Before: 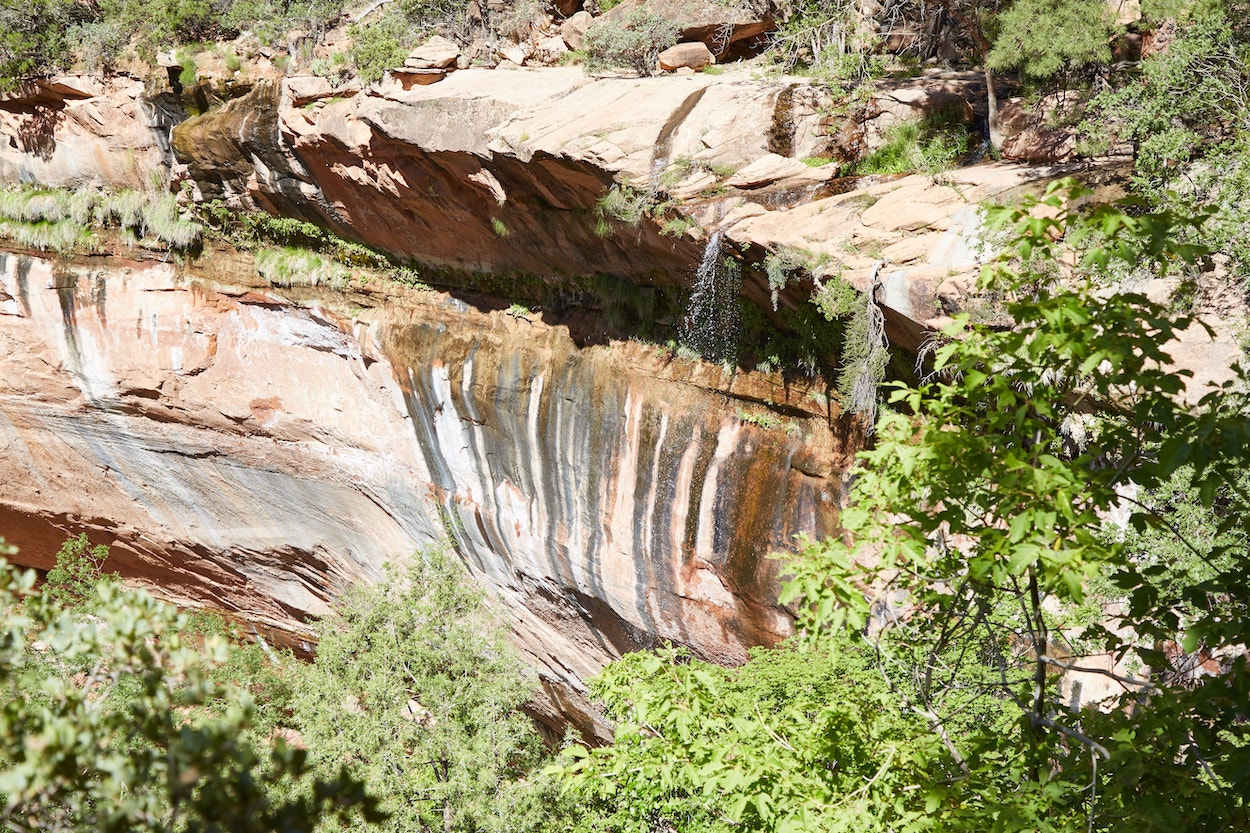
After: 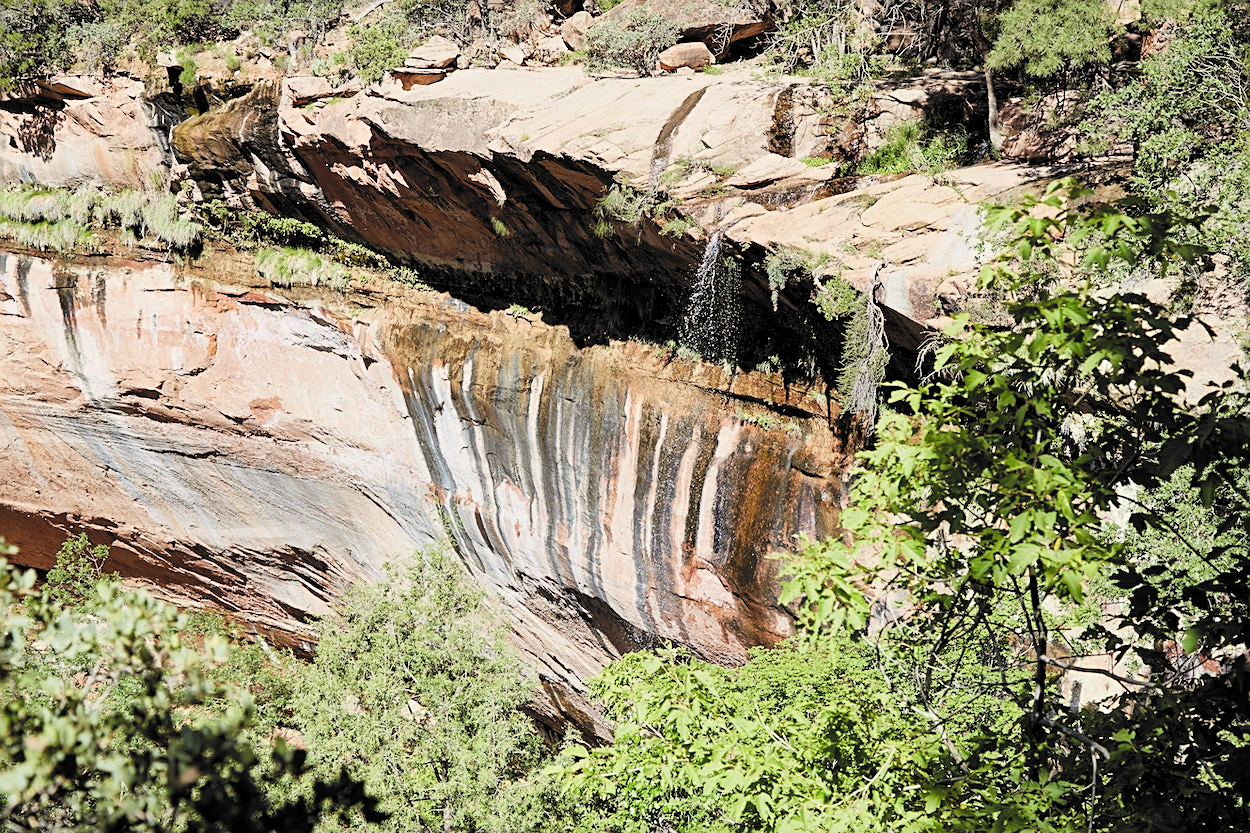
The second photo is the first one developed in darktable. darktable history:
sharpen: on, module defaults
filmic rgb: black relative exposure -5.1 EV, white relative exposure 3.19 EV, hardness 3.46, contrast 1.202, highlights saturation mix -48.81%, color science v6 (2022), enable highlight reconstruction true
